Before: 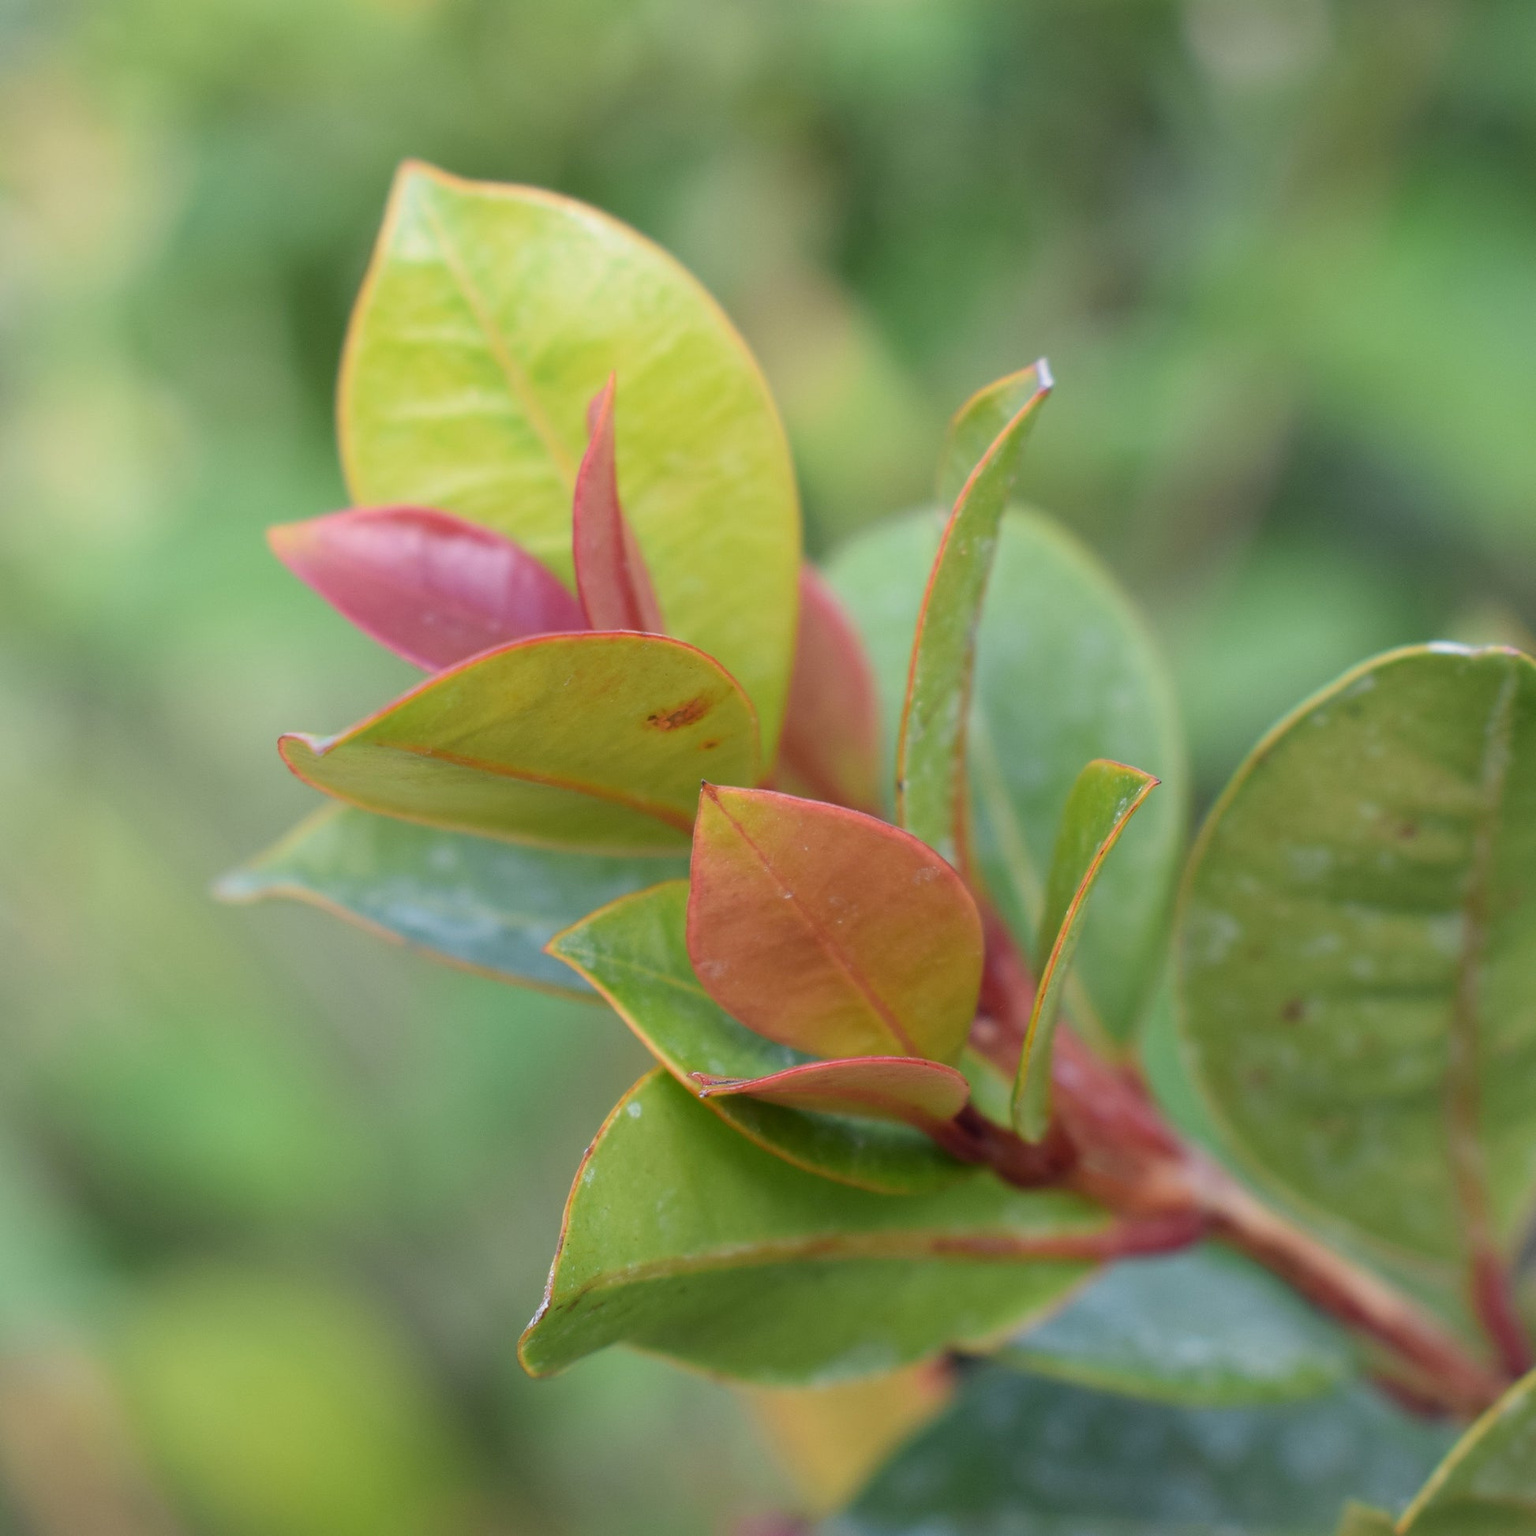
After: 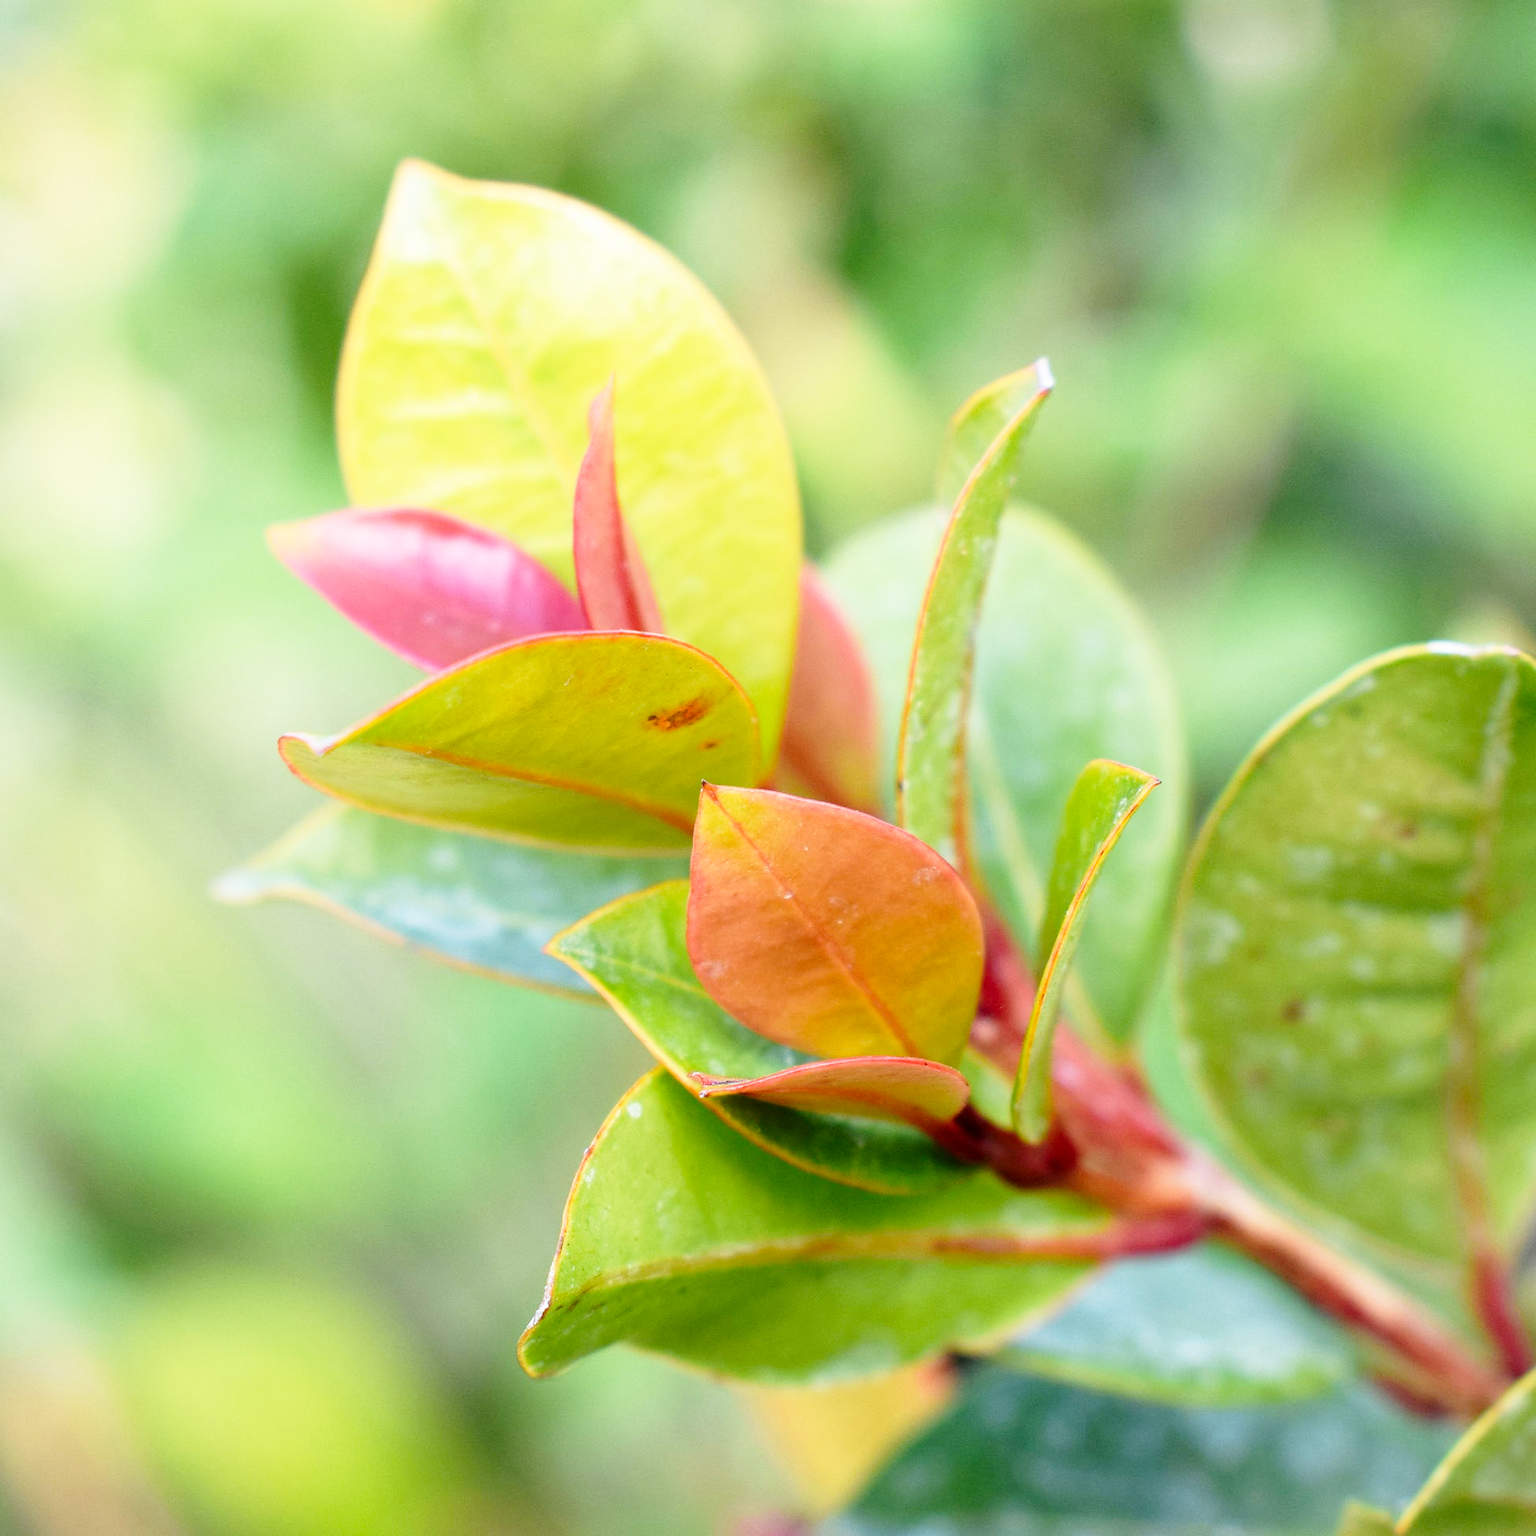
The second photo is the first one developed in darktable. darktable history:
exposure: black level correction 0.009, compensate exposure bias true, compensate highlight preservation false
base curve: curves: ch0 [(0, 0) (0.026, 0.03) (0.109, 0.232) (0.351, 0.748) (0.669, 0.968) (1, 1)], preserve colors none
